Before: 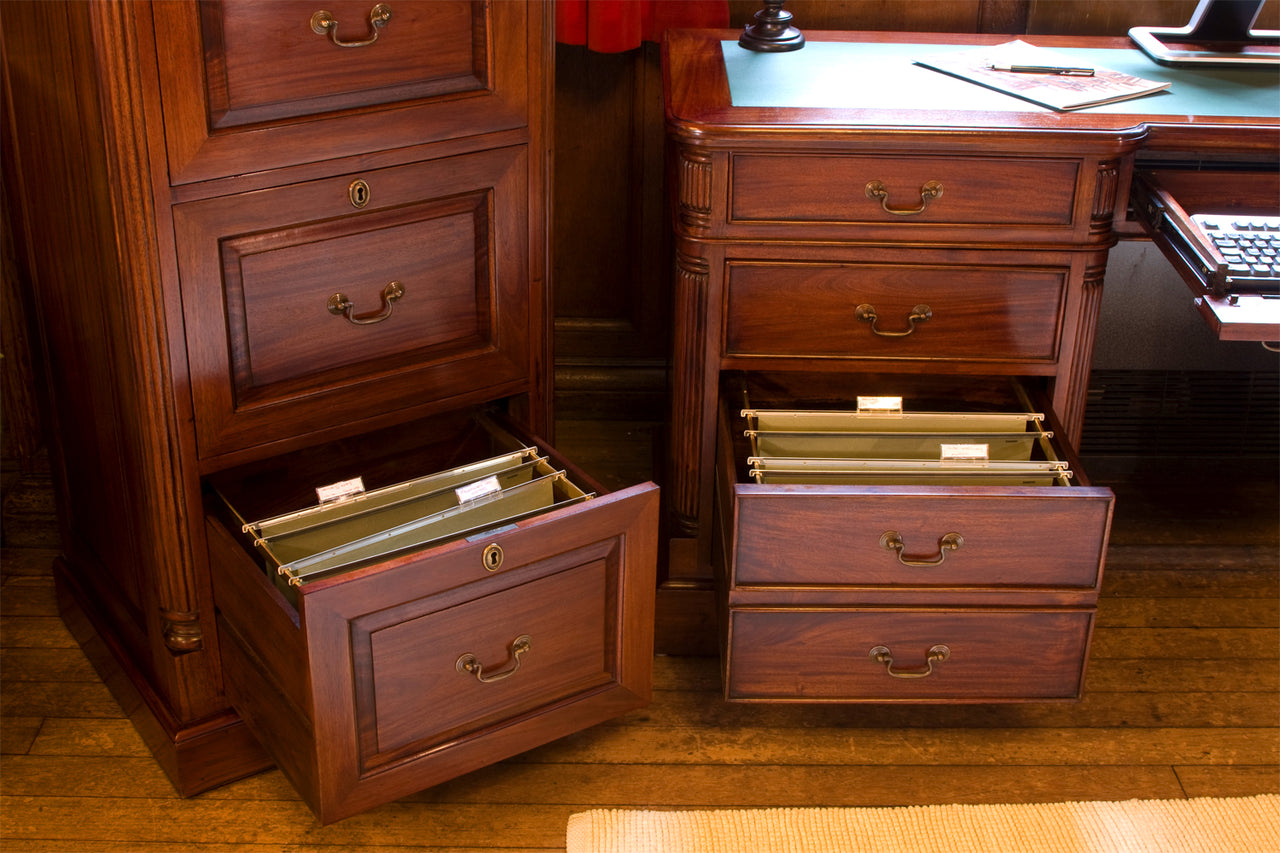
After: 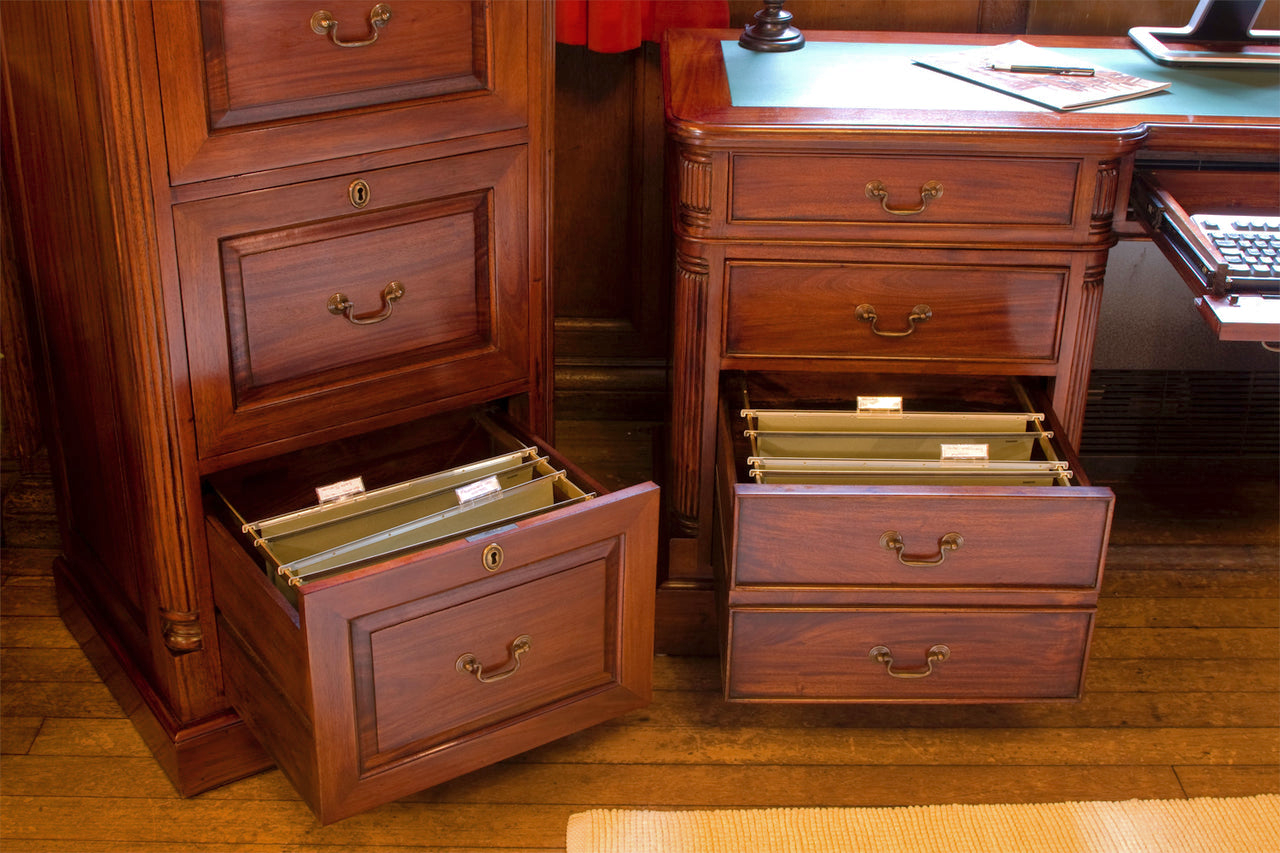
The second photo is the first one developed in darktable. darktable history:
shadows and highlights: on, module defaults
white balance: emerald 1
tone equalizer: on, module defaults
